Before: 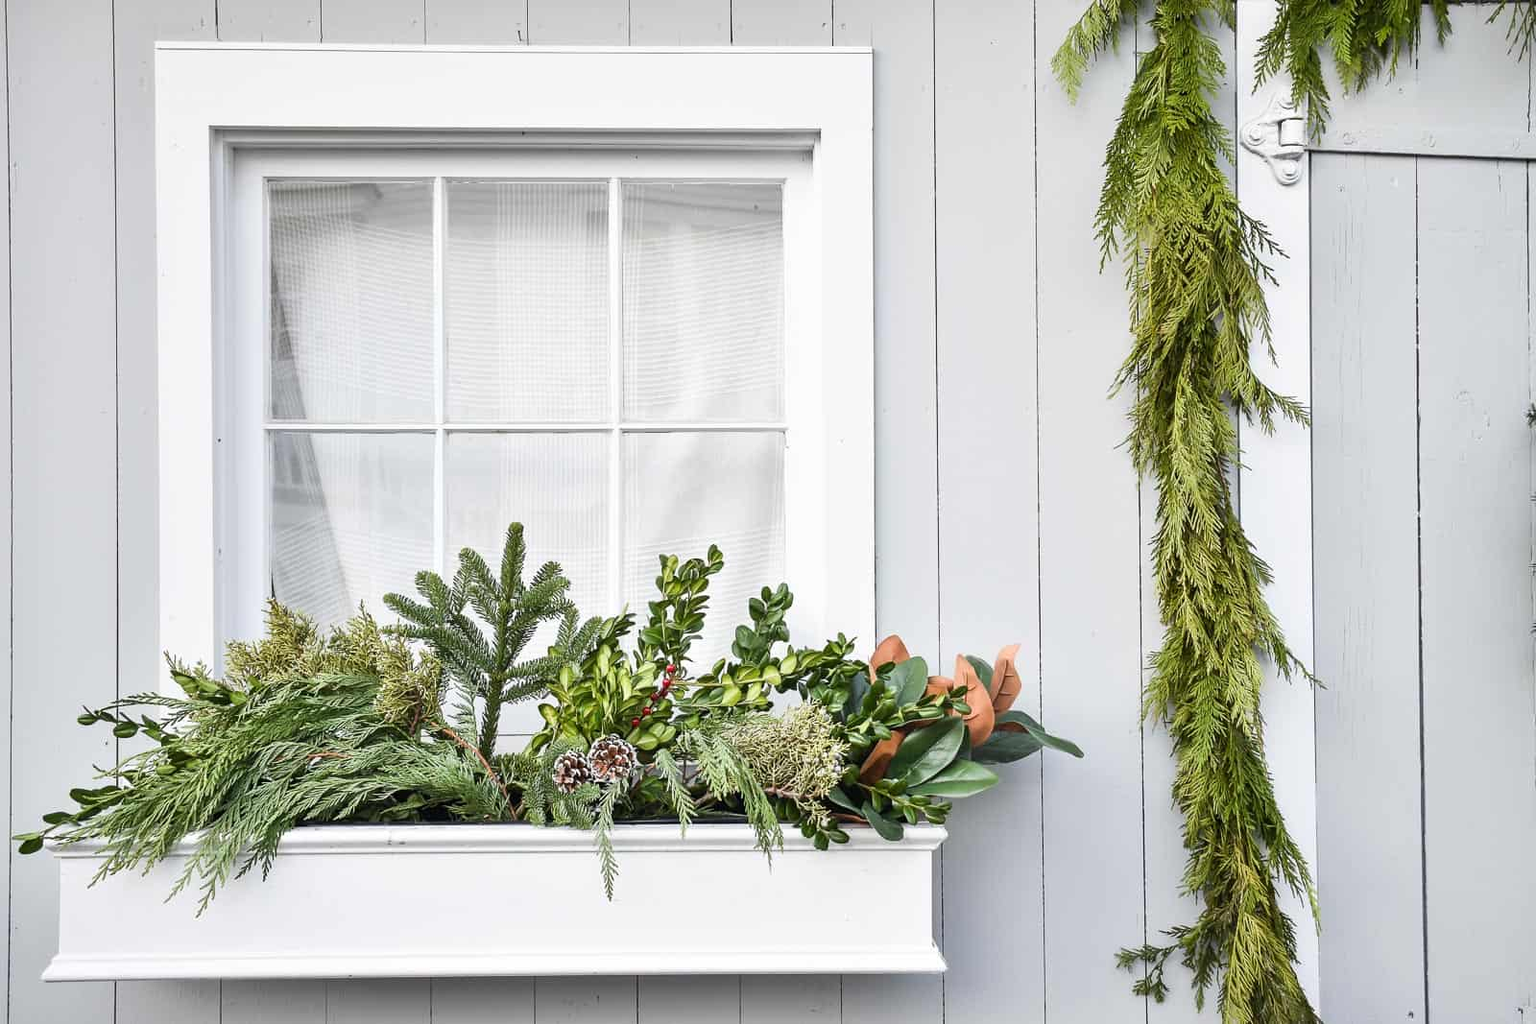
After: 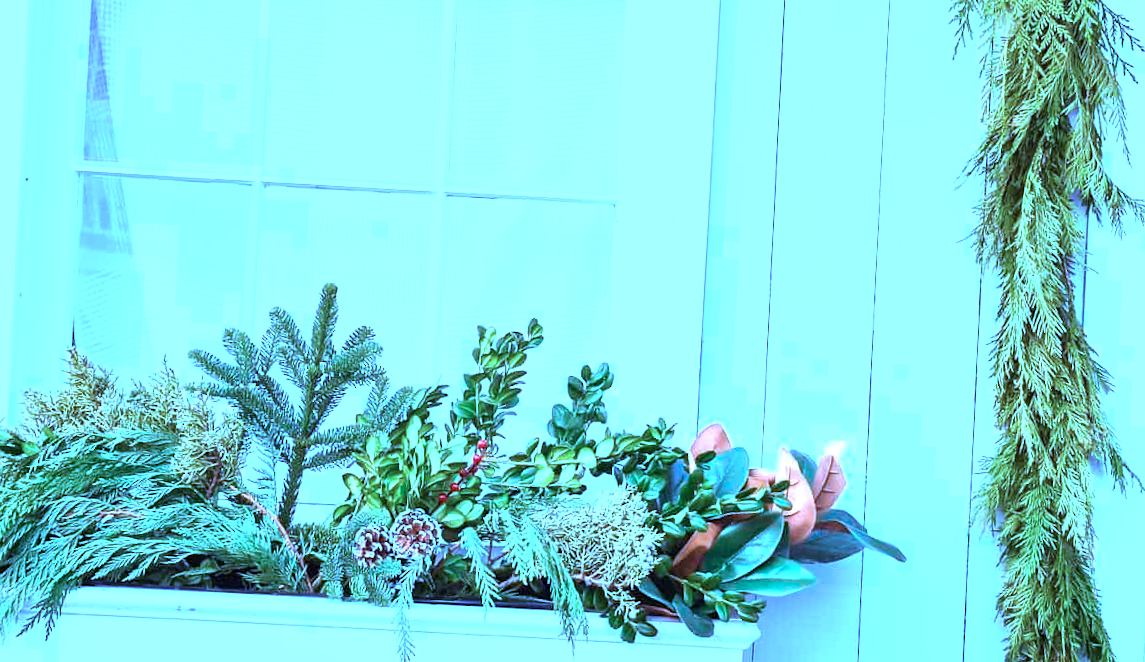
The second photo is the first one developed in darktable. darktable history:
crop and rotate: angle -3.37°, left 9.79%, top 20.73%, right 12.42%, bottom 11.82%
color calibration: illuminant as shot in camera, x 0.462, y 0.419, temperature 2651.64 K
exposure: exposure 1 EV, compensate highlight preservation false
rgb levels: mode RGB, independent channels, levels [[0, 0.5, 1], [0, 0.521, 1], [0, 0.536, 1]]
